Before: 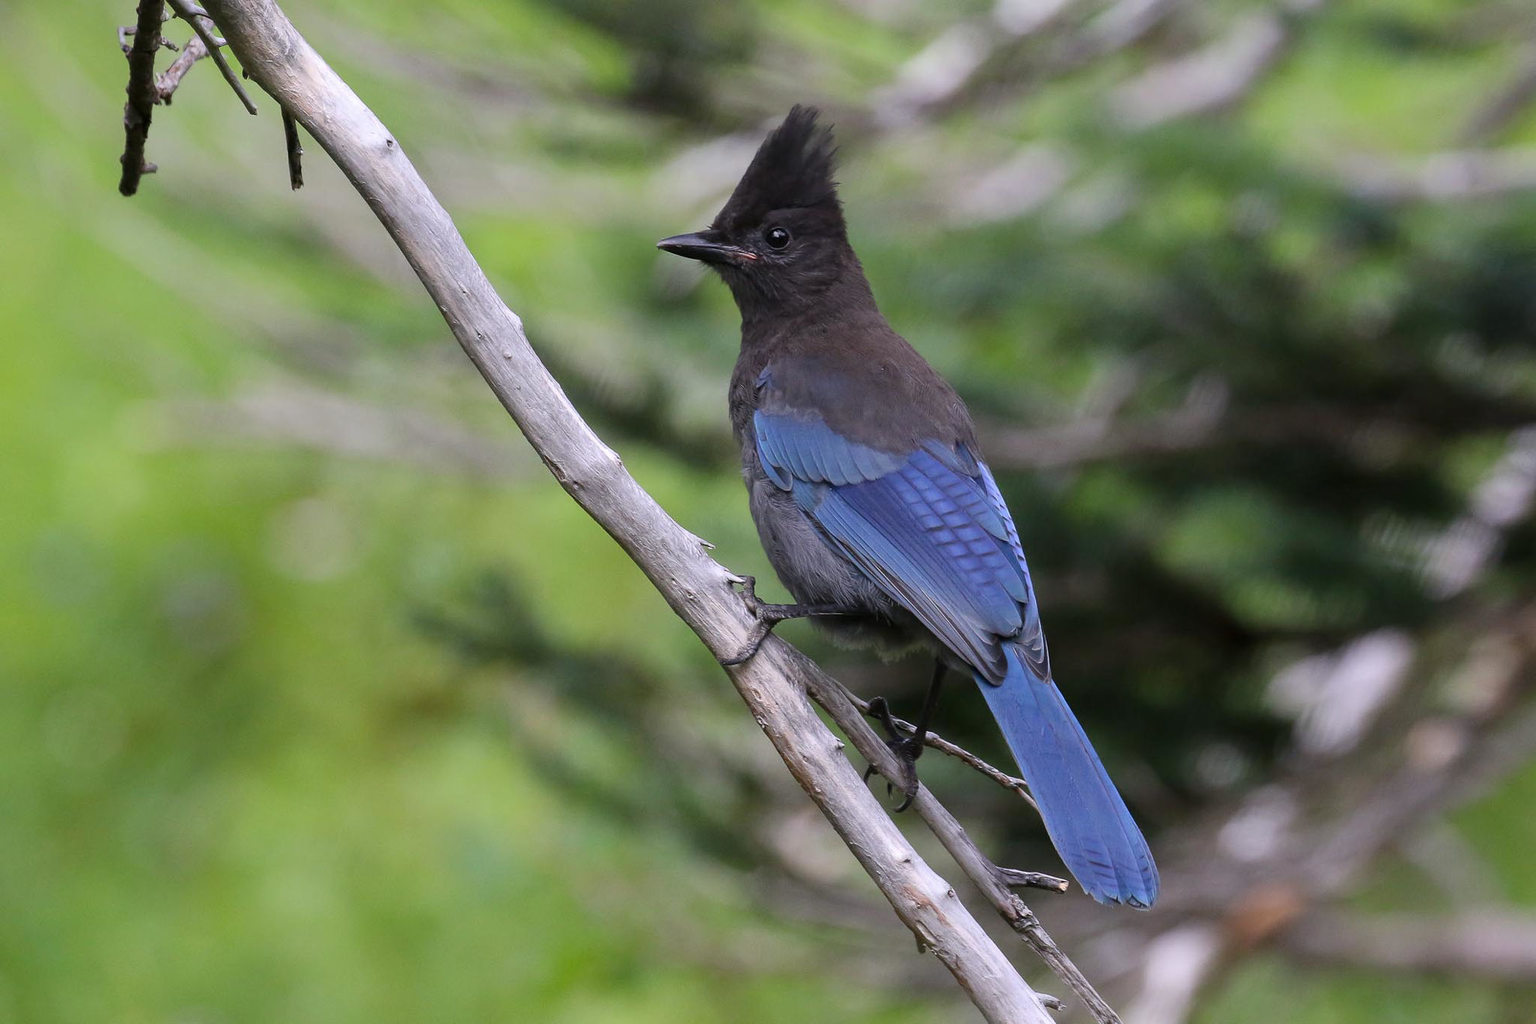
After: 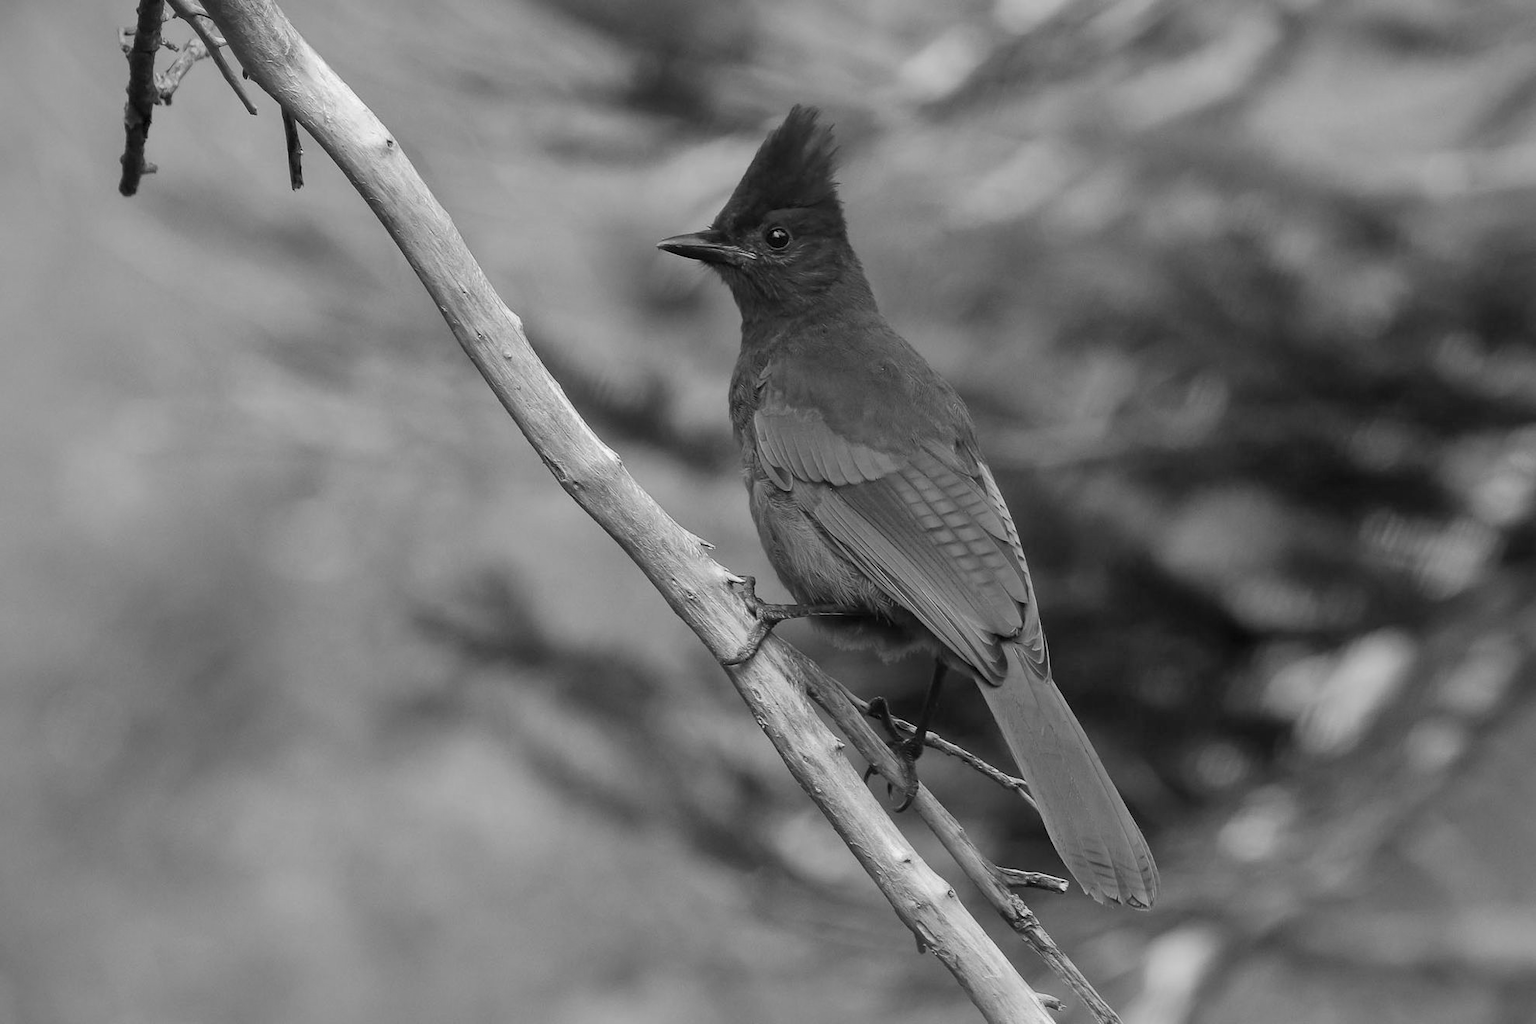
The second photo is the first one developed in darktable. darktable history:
monochrome: a 32, b 64, size 2.3
shadows and highlights: on, module defaults
